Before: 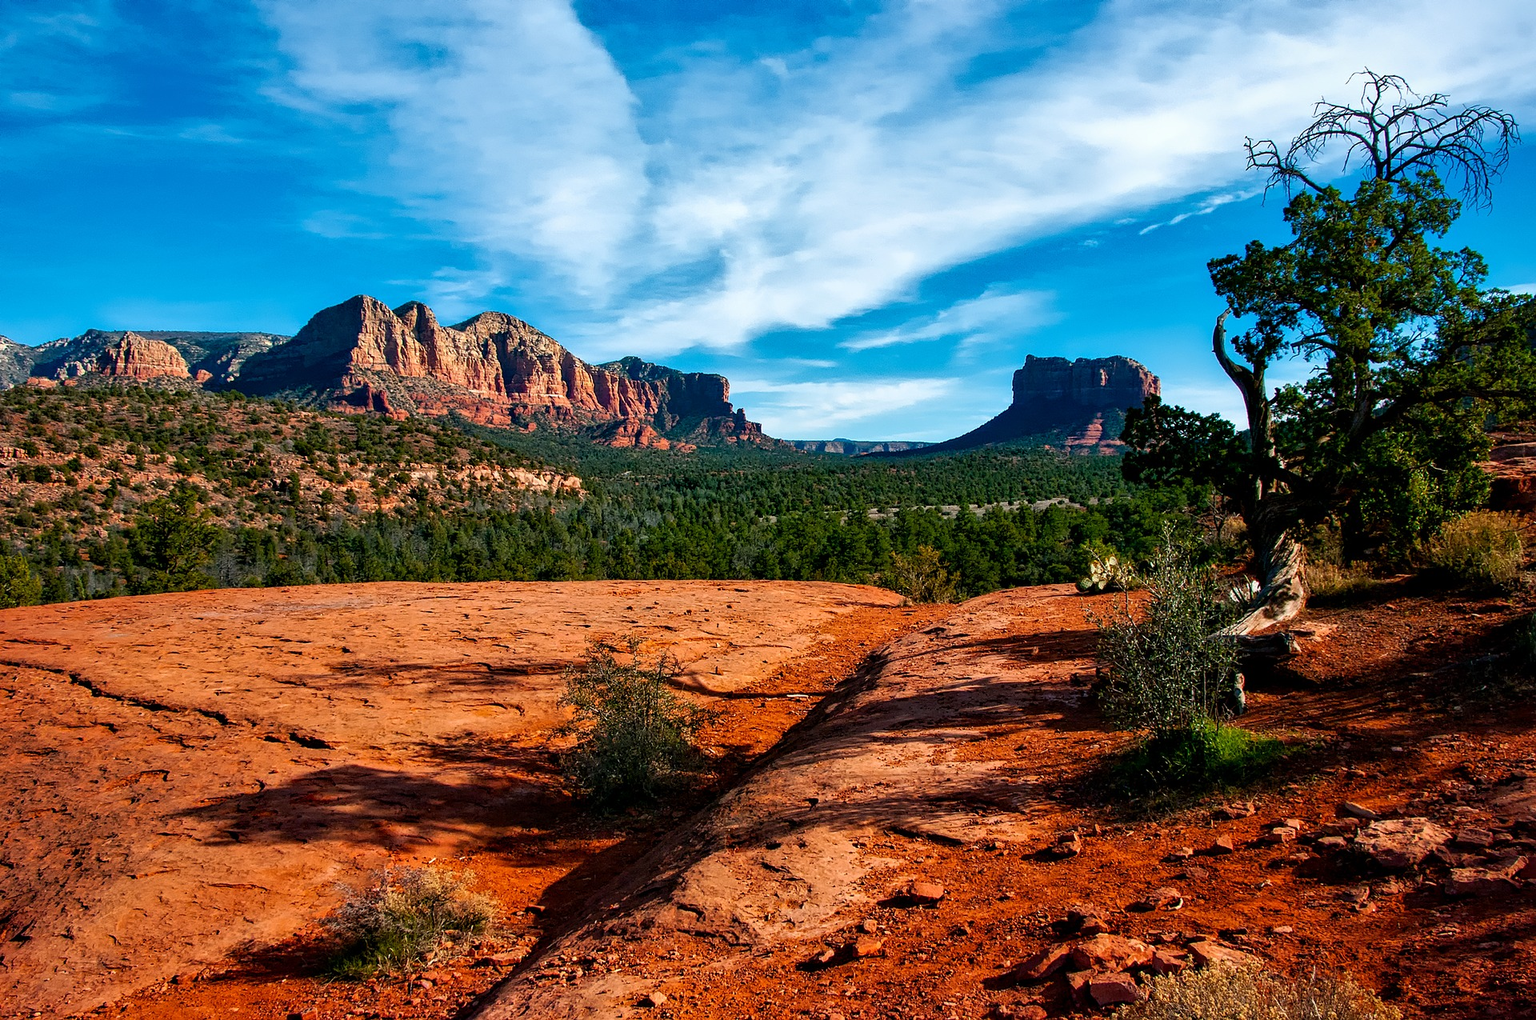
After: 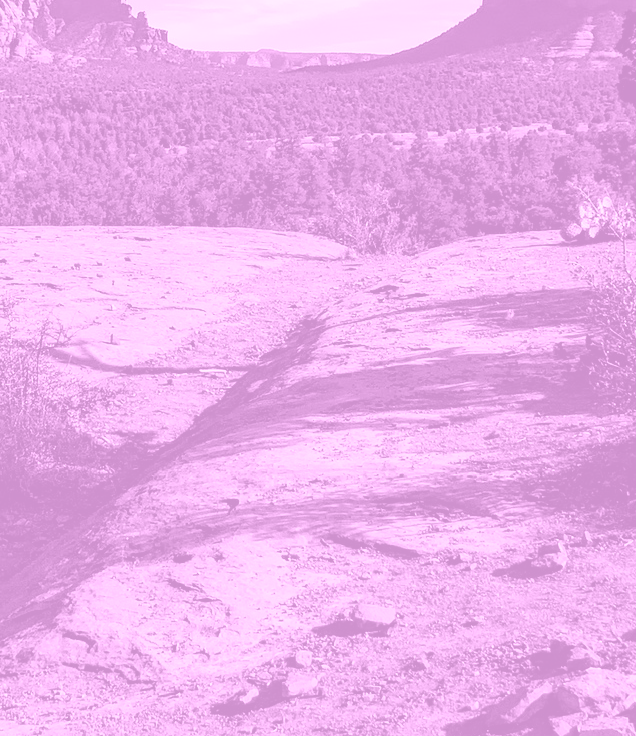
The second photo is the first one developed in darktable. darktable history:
crop: left 40.878%, top 39.176%, right 25.993%, bottom 3.081%
exposure: black level correction 0, exposure 0.5 EV, compensate highlight preservation false
colorize: hue 331.2°, saturation 69%, source mix 30.28%, lightness 69.02%, version 1
